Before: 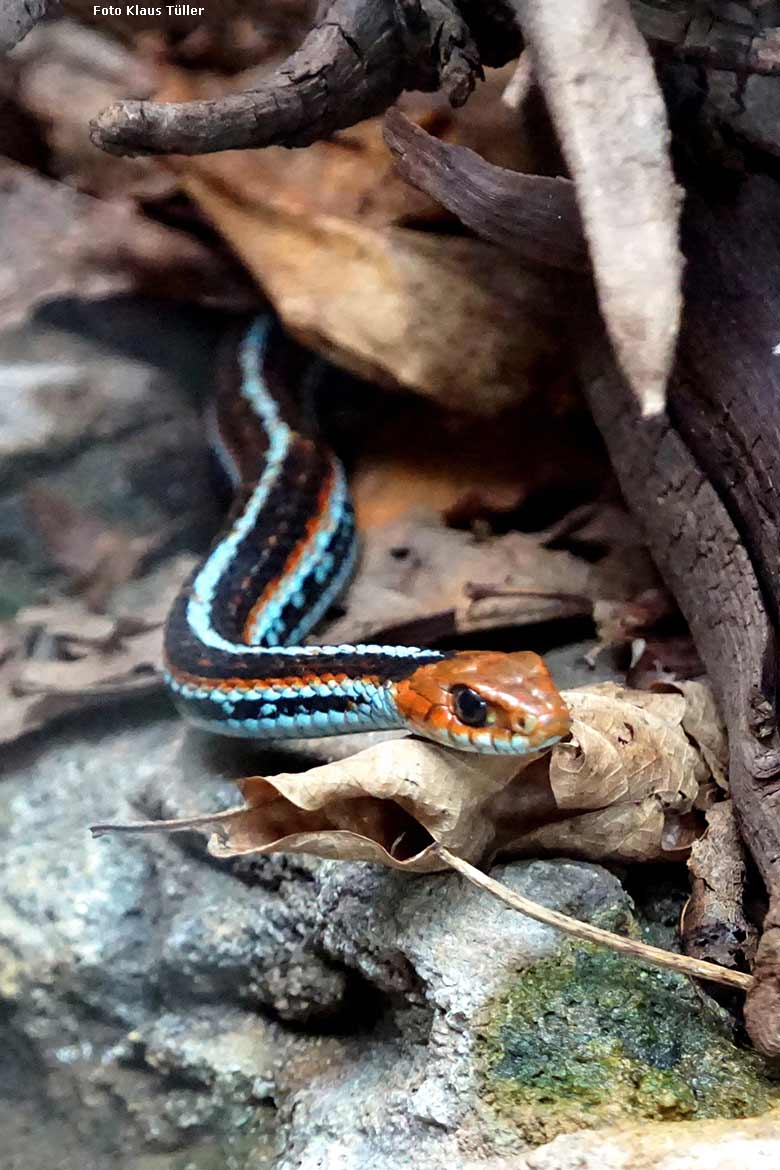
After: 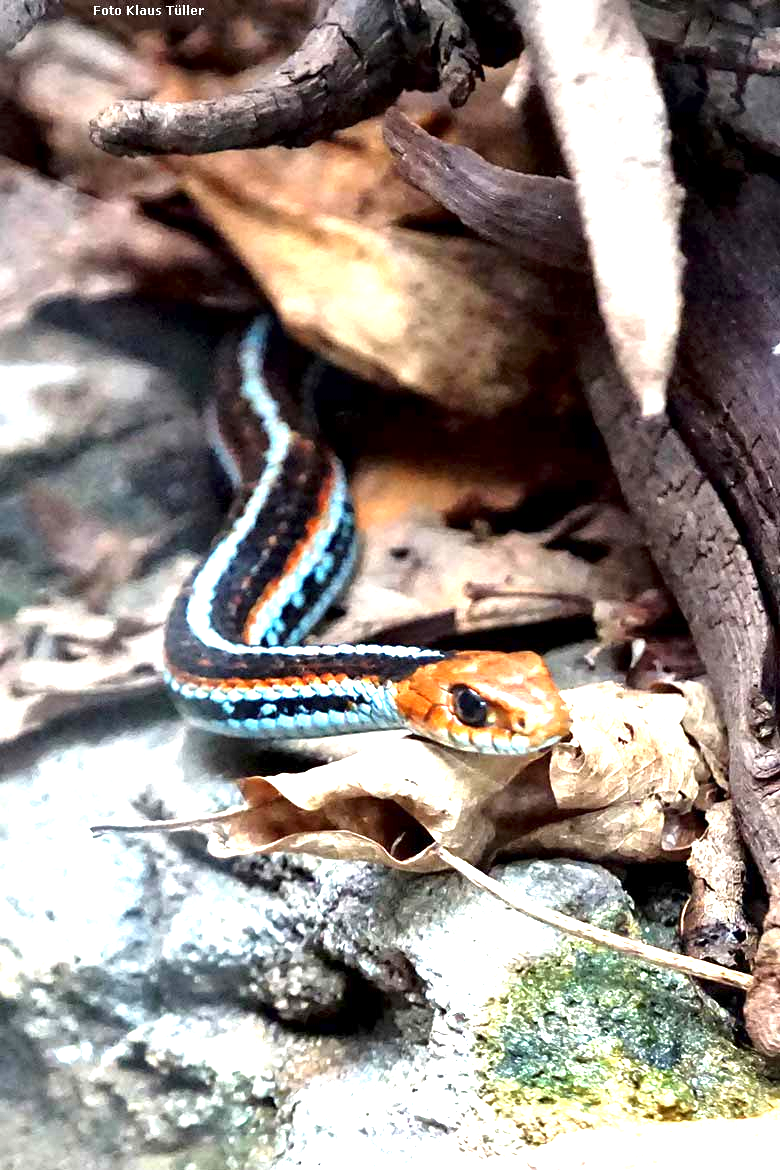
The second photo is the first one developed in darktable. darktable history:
graduated density: rotation -0.352°, offset 57.64
tone equalizer: -8 EV -1.84 EV, -7 EV -1.16 EV, -6 EV -1.62 EV, smoothing diameter 25%, edges refinement/feathering 10, preserve details guided filter
local contrast: mode bilateral grid, contrast 25, coarseness 60, detail 151%, midtone range 0.2
exposure: black level correction 0, exposure 1.55 EV, compensate exposure bias true, compensate highlight preservation false
